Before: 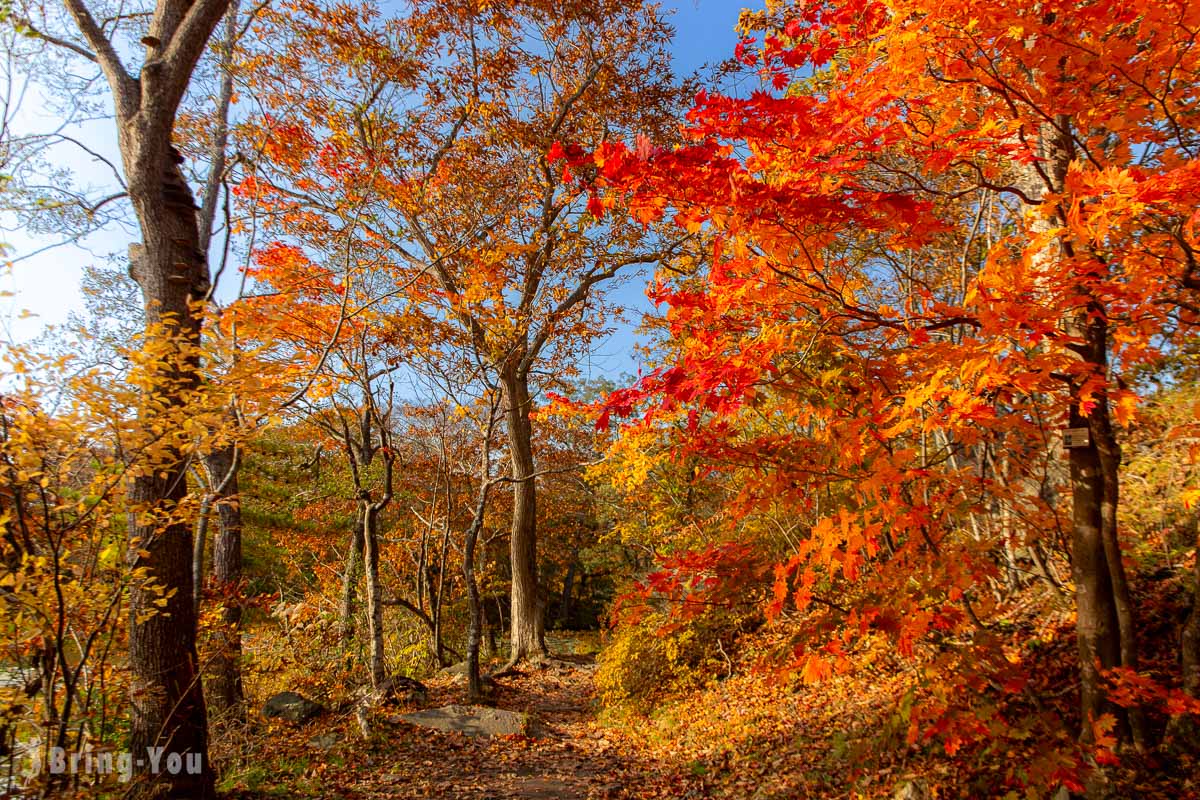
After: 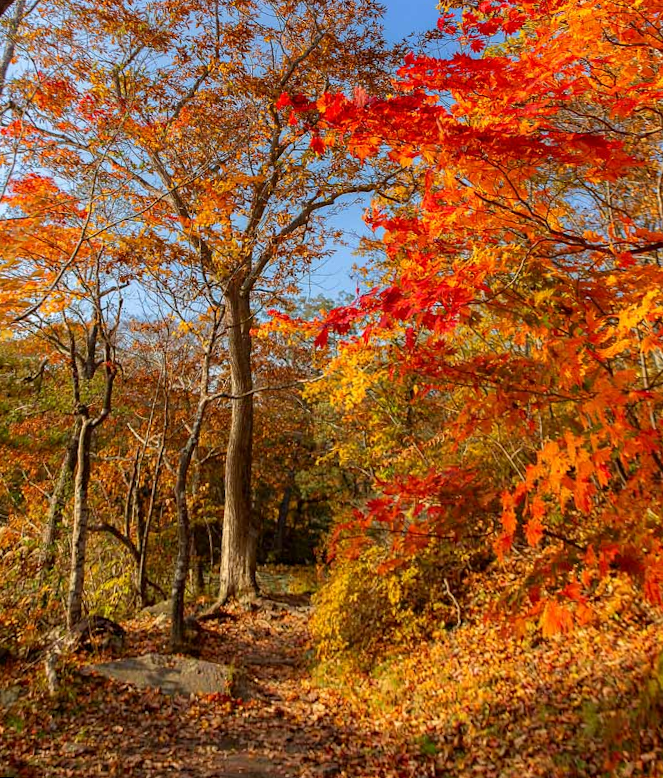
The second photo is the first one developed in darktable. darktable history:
crop and rotate: left 15.546%, right 17.787%
rotate and perspective: rotation 0.72°, lens shift (vertical) -0.352, lens shift (horizontal) -0.051, crop left 0.152, crop right 0.859, crop top 0.019, crop bottom 0.964
